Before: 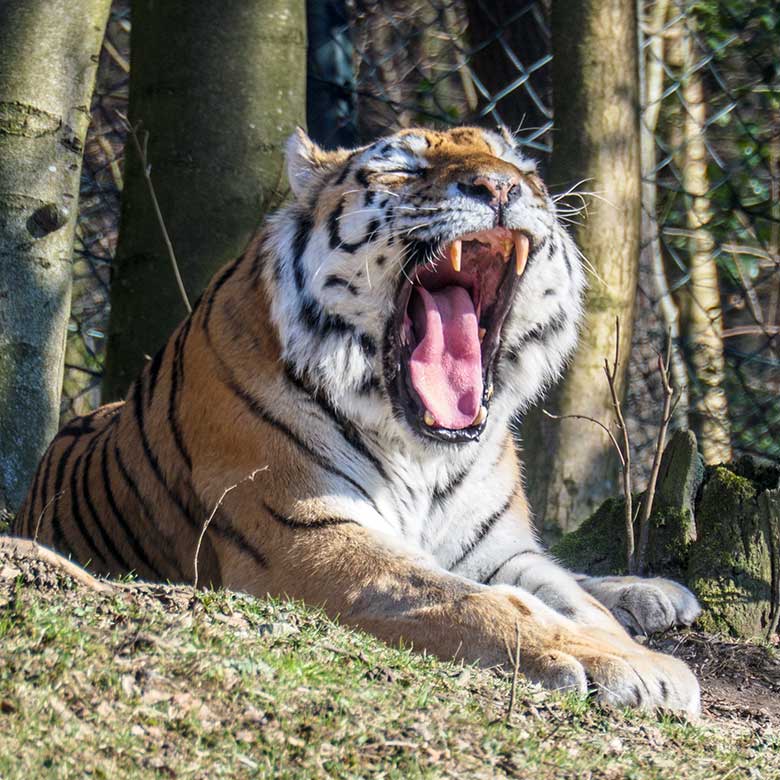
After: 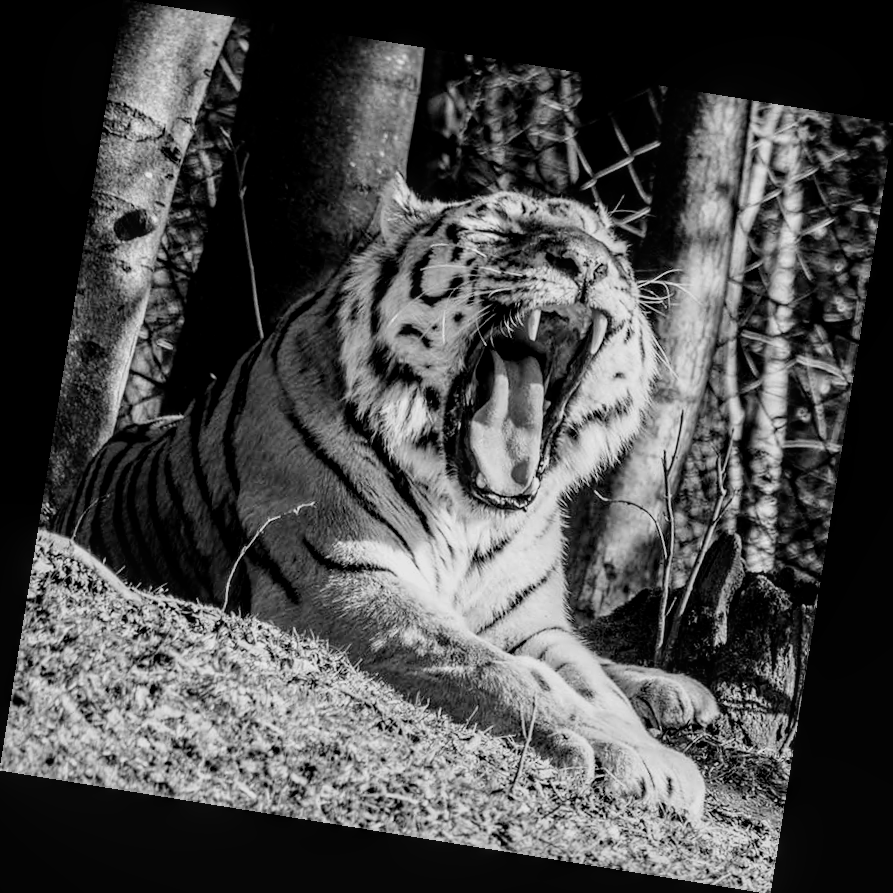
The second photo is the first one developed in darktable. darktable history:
color contrast: green-magenta contrast 0.84, blue-yellow contrast 0.86
filmic rgb: black relative exposure -5 EV, hardness 2.88, contrast 1.3
local contrast: detail 130%
color correction: highlights a* -15.58, highlights b* 40, shadows a* -40, shadows b* -26.18
monochrome: on, module defaults
haze removal: compatibility mode true, adaptive false
color balance rgb: perceptual saturation grading › global saturation 30%, global vibrance 20%
rotate and perspective: rotation 9.12°, automatic cropping off
